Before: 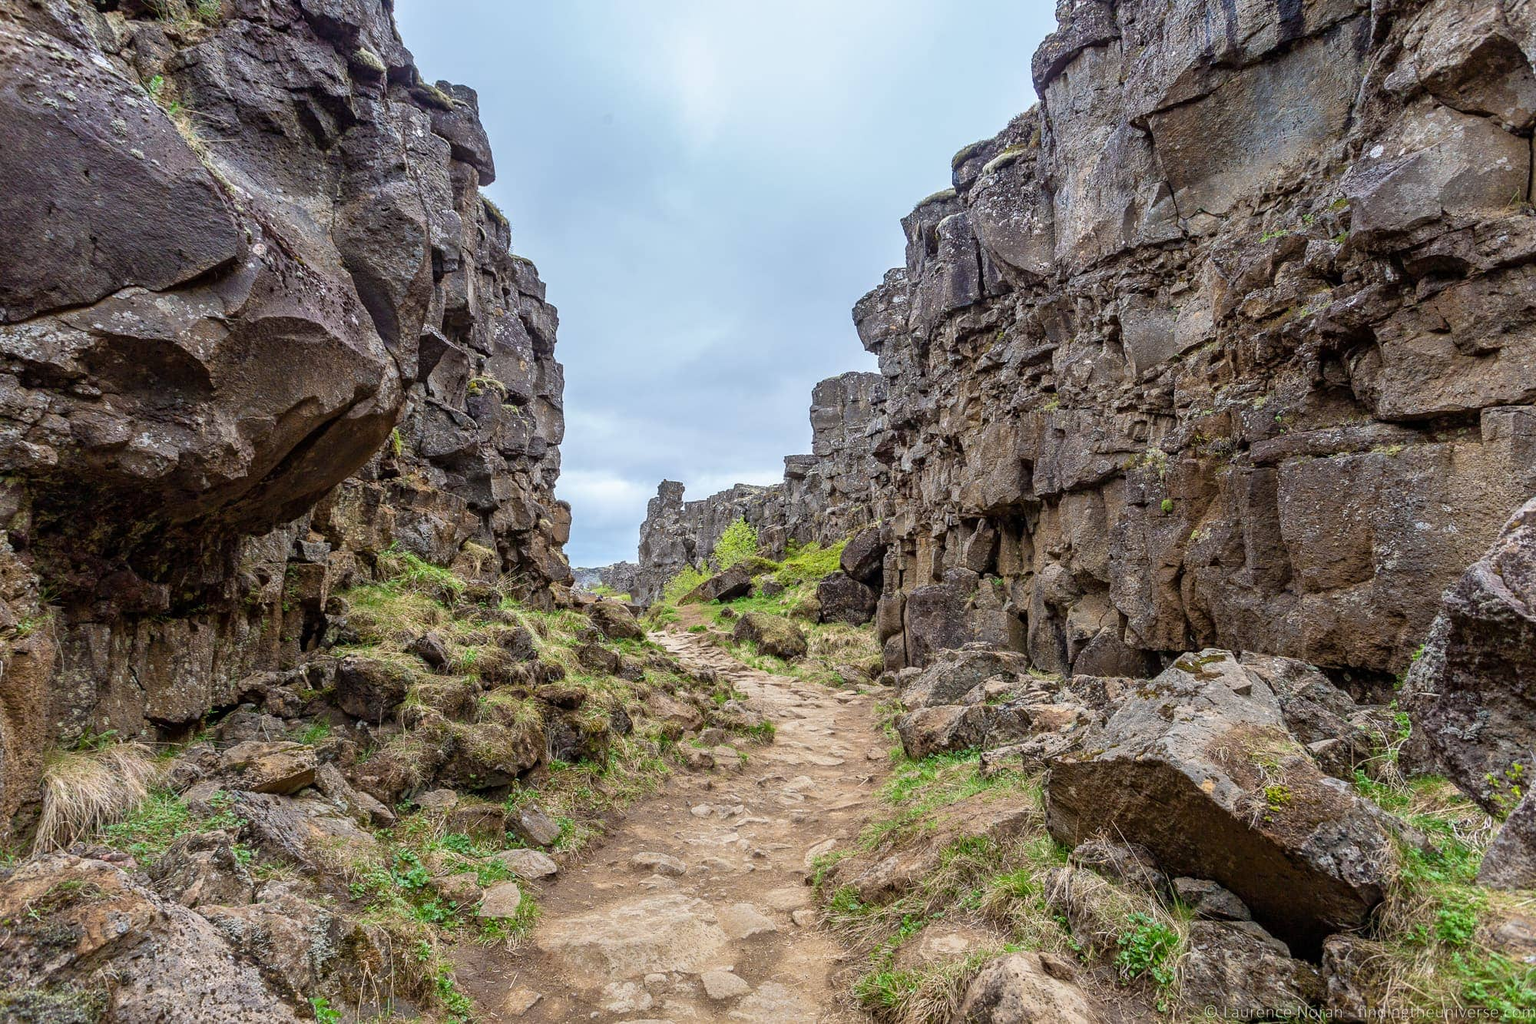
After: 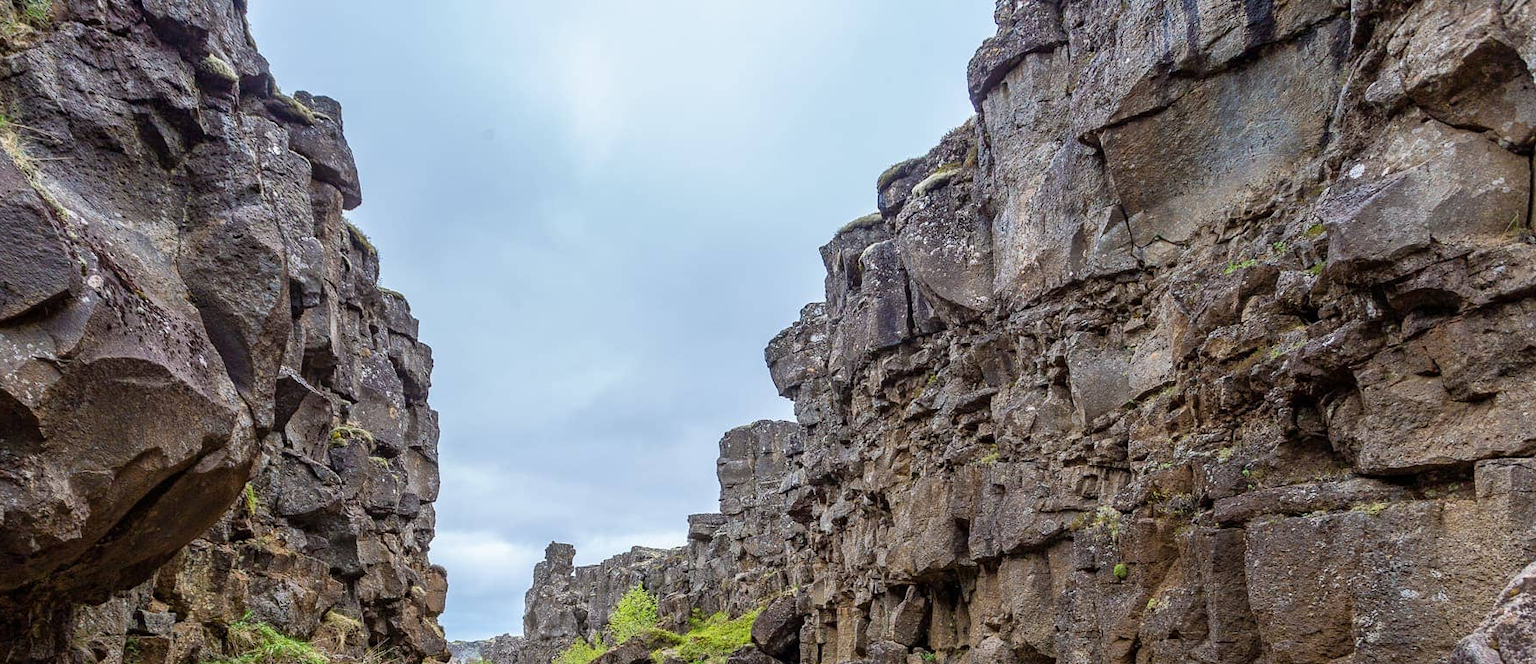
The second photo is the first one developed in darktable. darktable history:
crop and rotate: left 11.42%, bottom 42.533%
